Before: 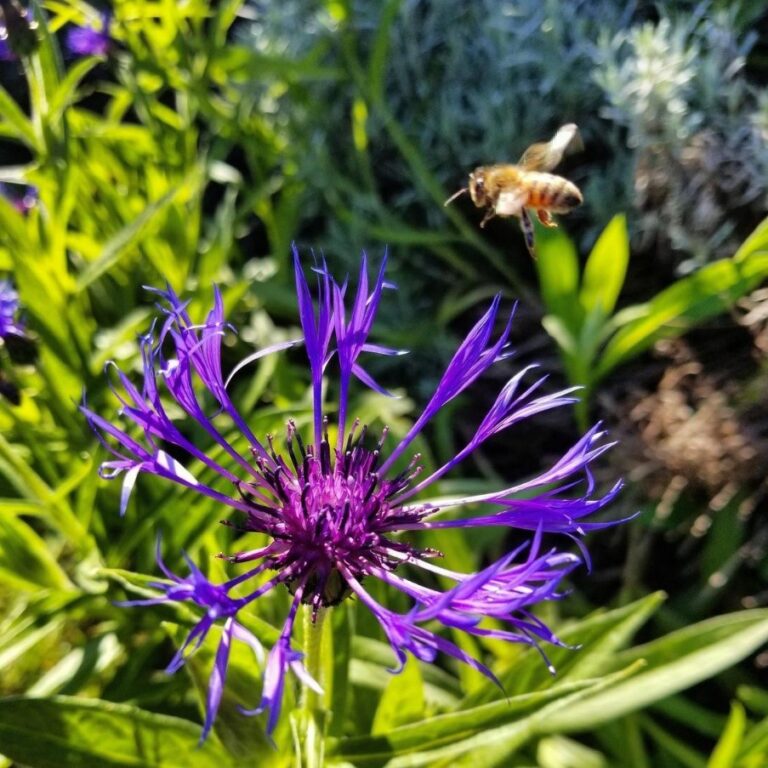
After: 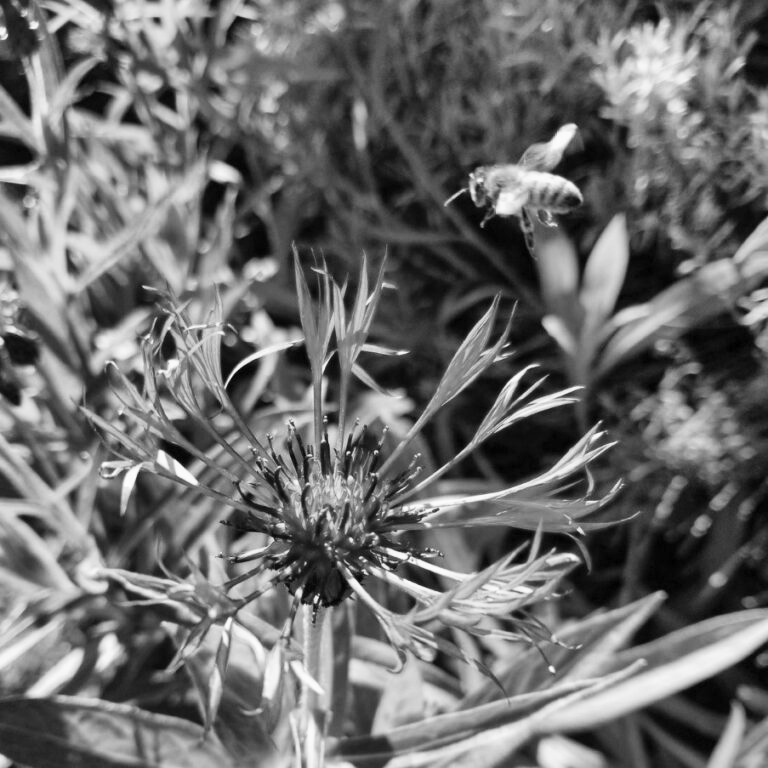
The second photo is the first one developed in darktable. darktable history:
color calibration: output gray [0.267, 0.423, 0.261, 0], illuminant same as pipeline (D50), adaptation none (bypass)
velvia: strength 45%
contrast brightness saturation: contrast 0.2, brightness 0.16, saturation 0.22
